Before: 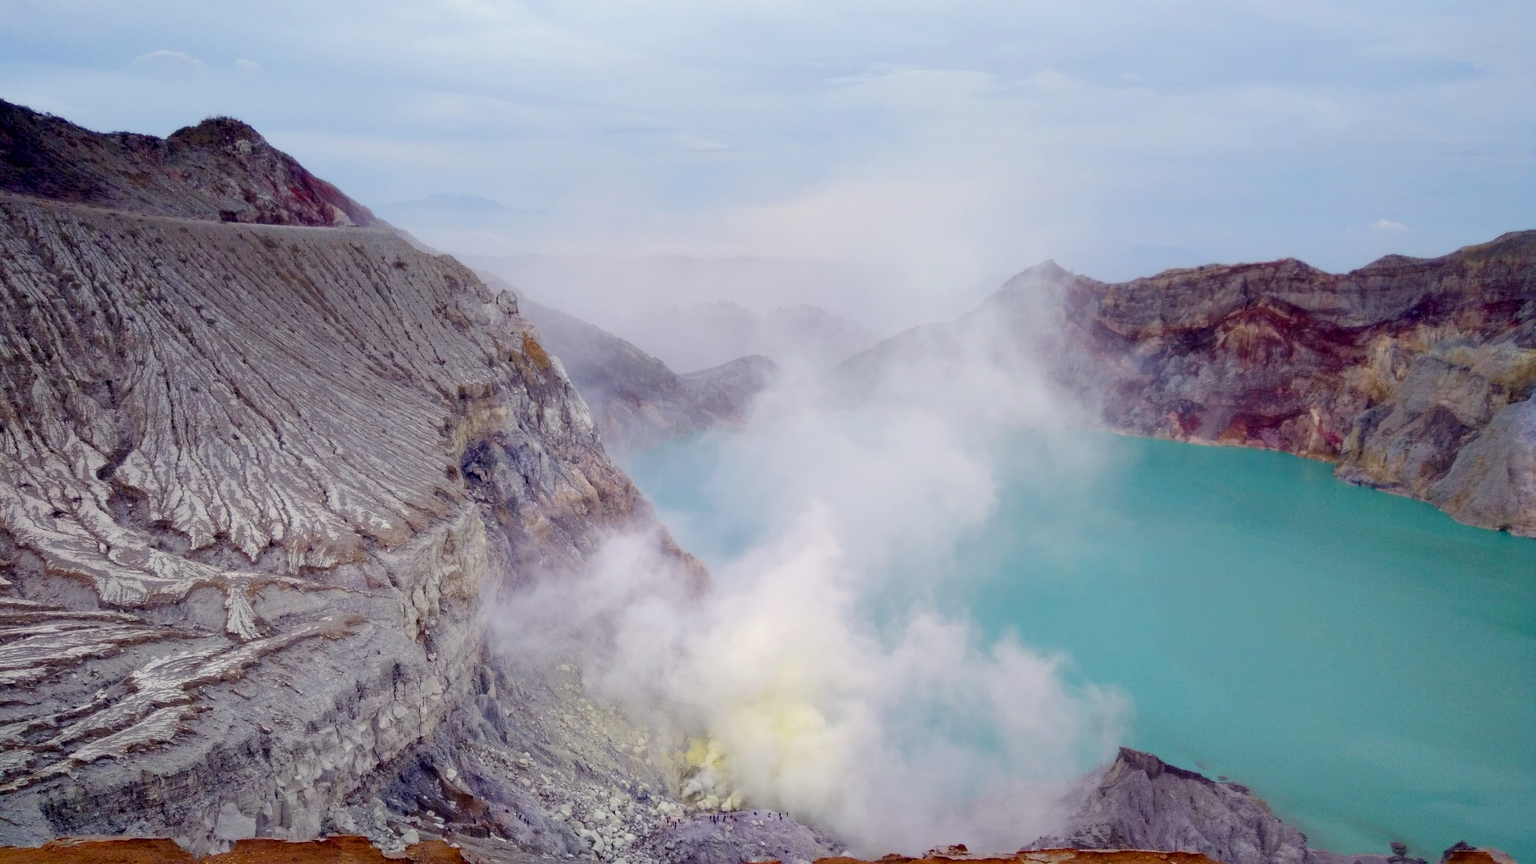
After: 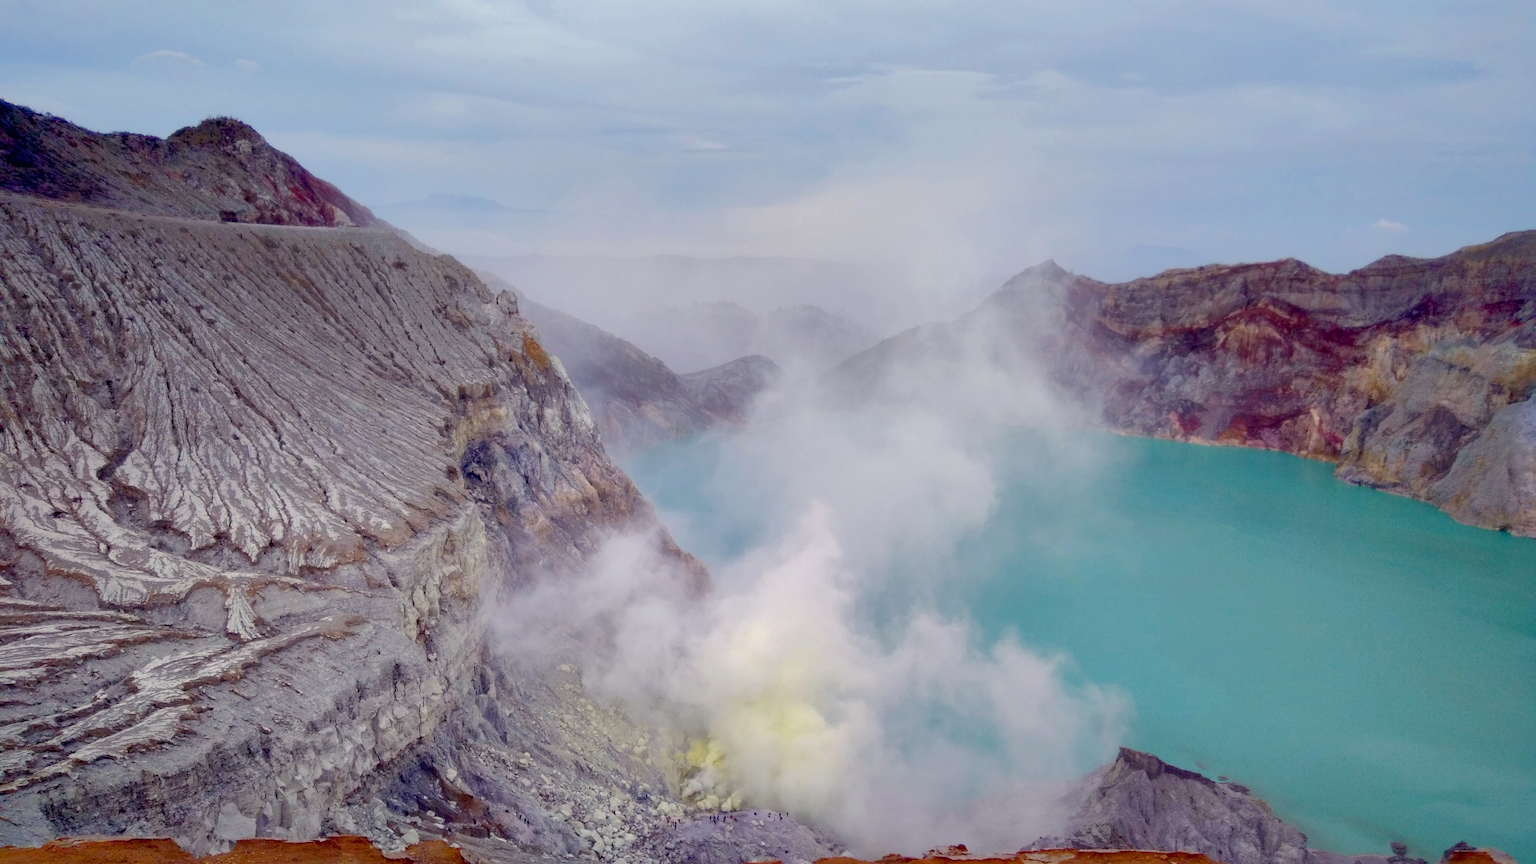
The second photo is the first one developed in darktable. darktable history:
color zones: curves: ch1 [(0, 0.523) (0.143, 0.545) (0.286, 0.52) (0.429, 0.506) (0.571, 0.503) (0.714, 0.503) (0.857, 0.508) (1, 0.523)]
shadows and highlights: on, module defaults
